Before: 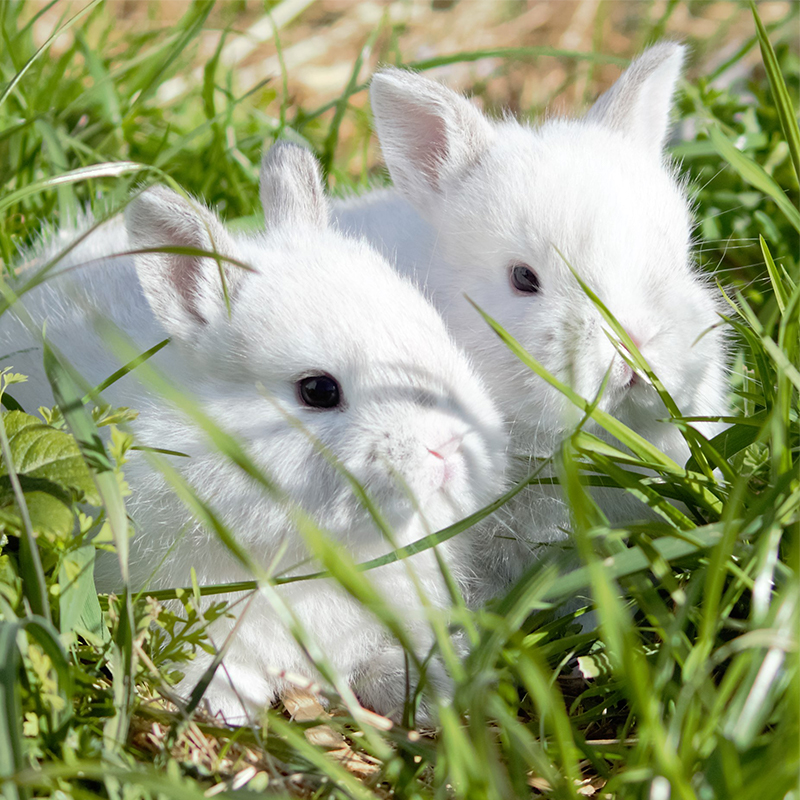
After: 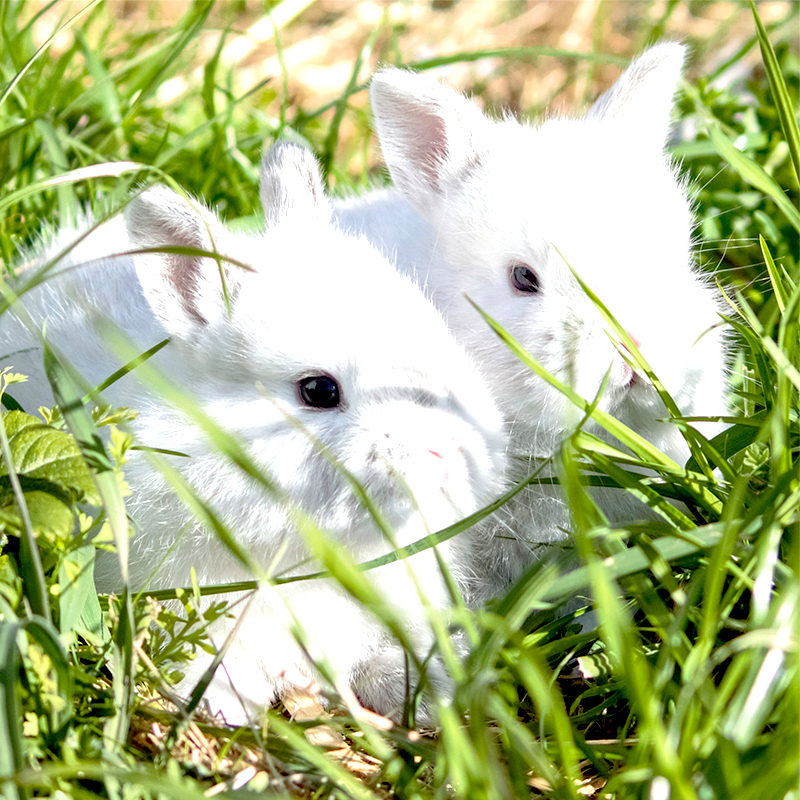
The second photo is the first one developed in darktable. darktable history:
local contrast: on, module defaults
exposure: black level correction 0.012, exposure 0.696 EV, compensate highlight preservation false
